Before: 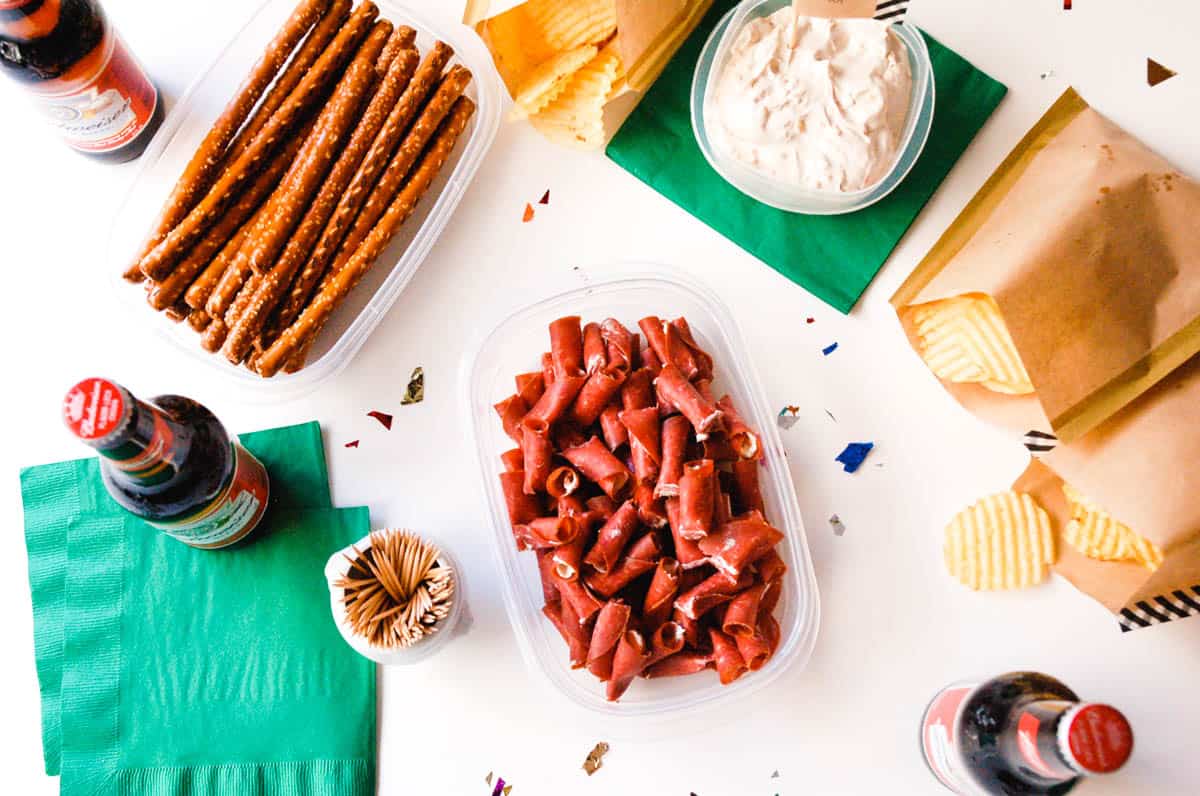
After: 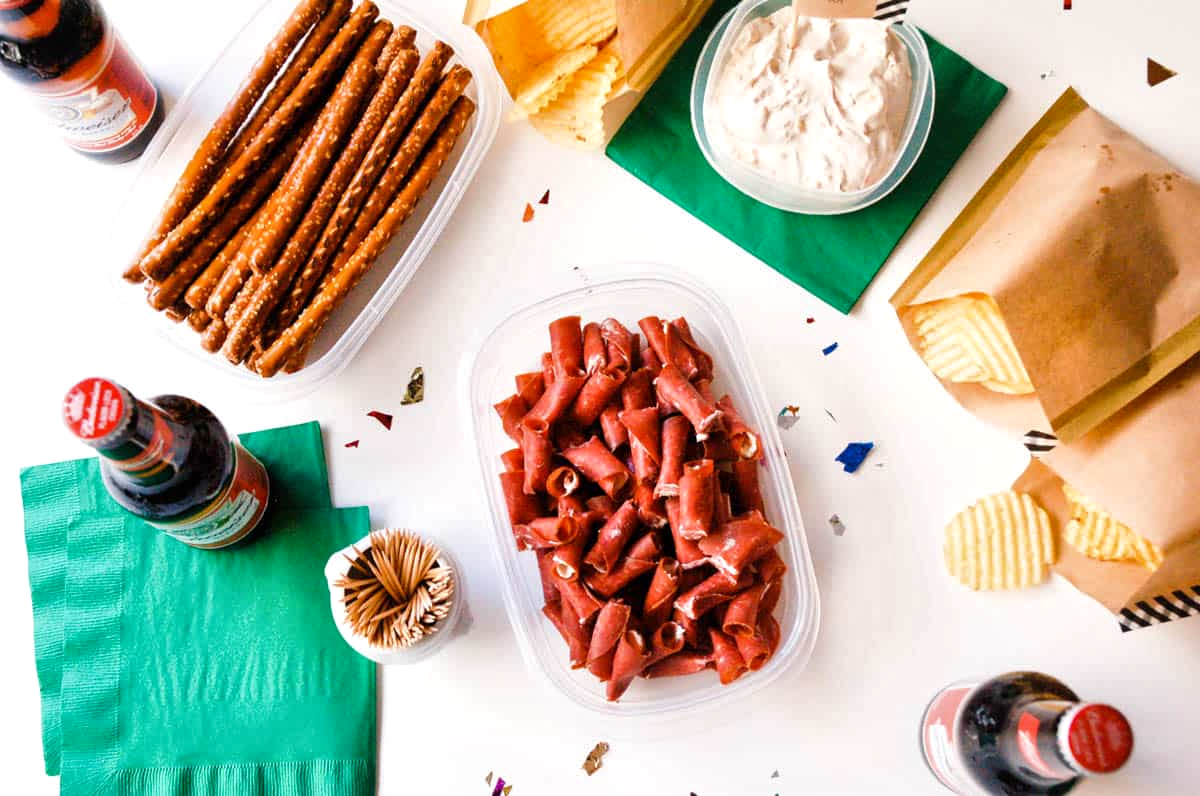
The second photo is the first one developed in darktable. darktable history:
local contrast: mode bilateral grid, contrast 20, coarseness 51, detail 138%, midtone range 0.2
